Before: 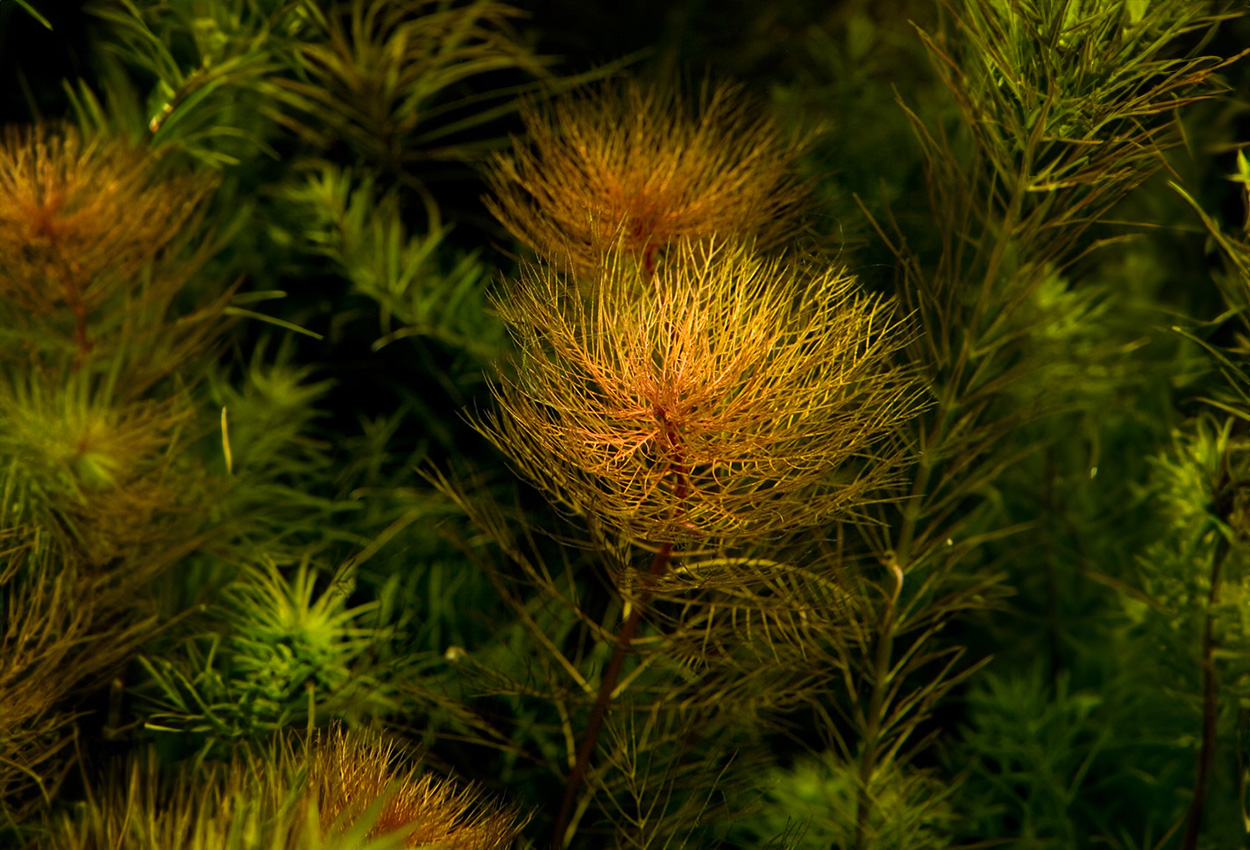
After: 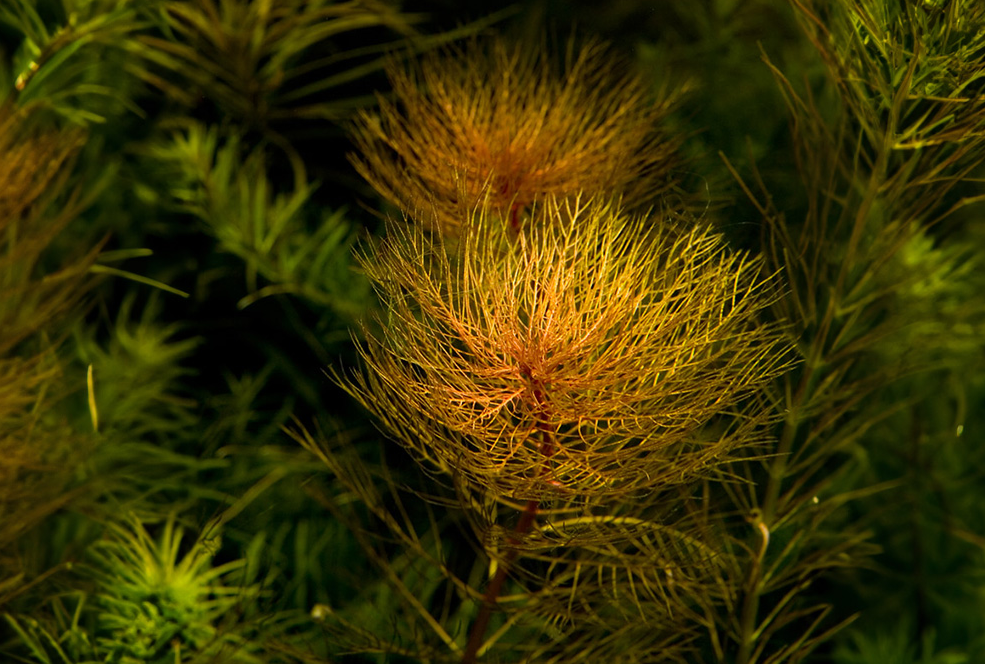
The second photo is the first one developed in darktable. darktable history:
velvia: on, module defaults
crop and rotate: left 10.77%, top 5.1%, right 10.41%, bottom 16.76%
